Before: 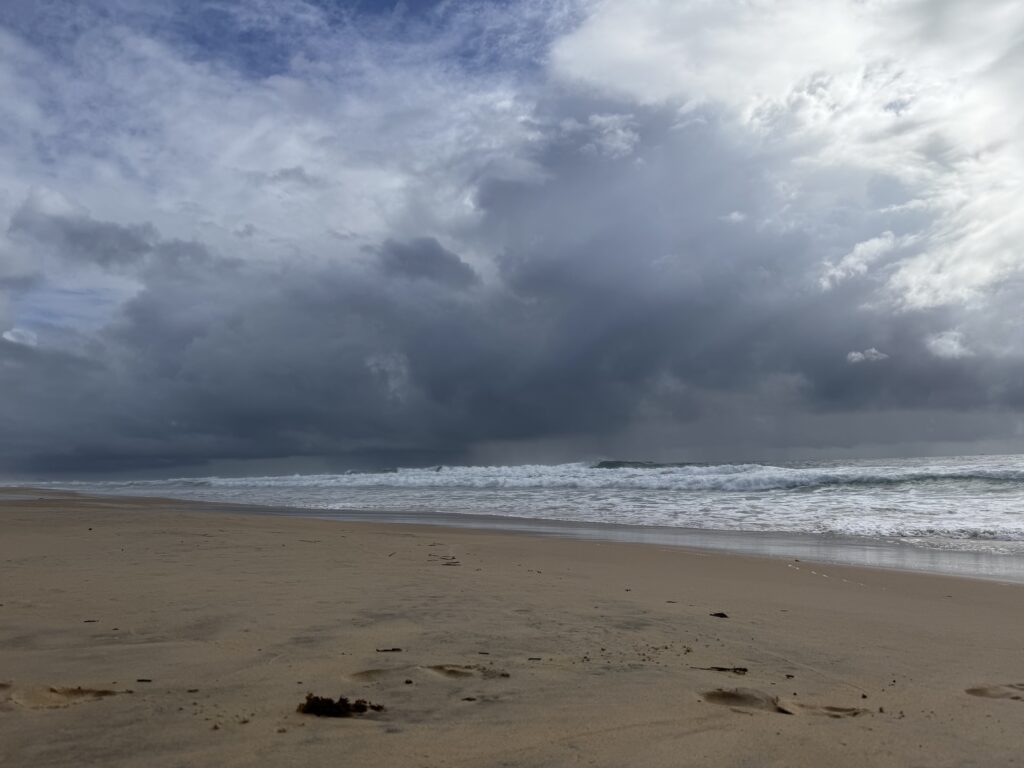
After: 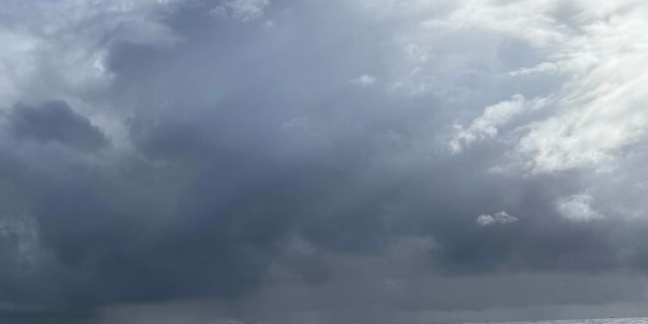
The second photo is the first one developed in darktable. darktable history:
crop: left 36.153%, top 17.879%, right 0.342%, bottom 38.992%
